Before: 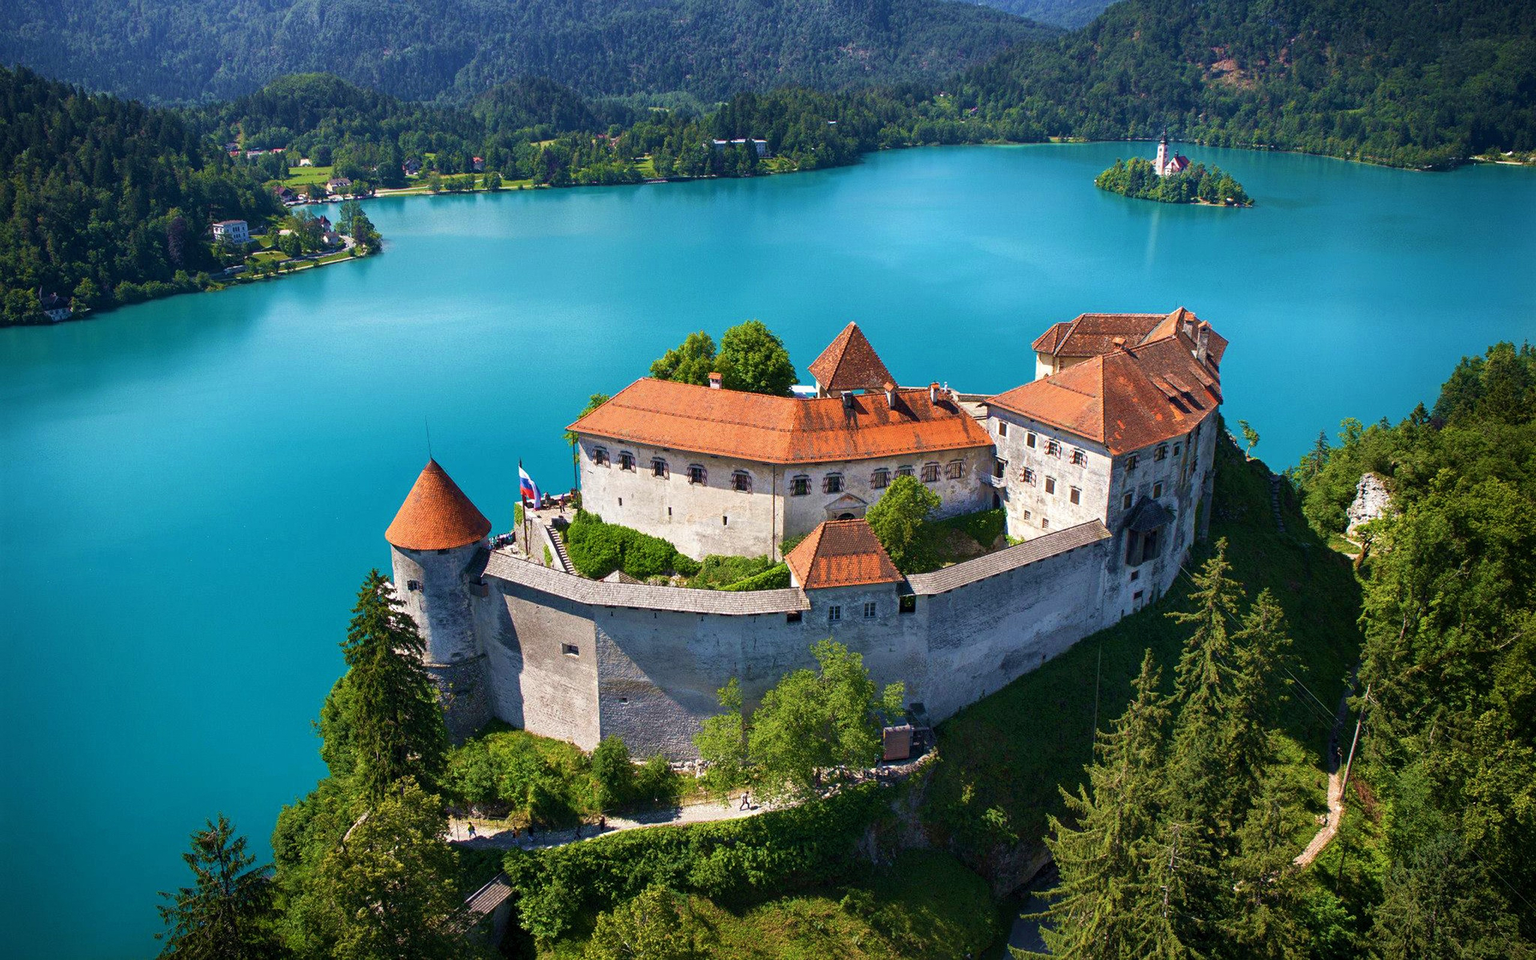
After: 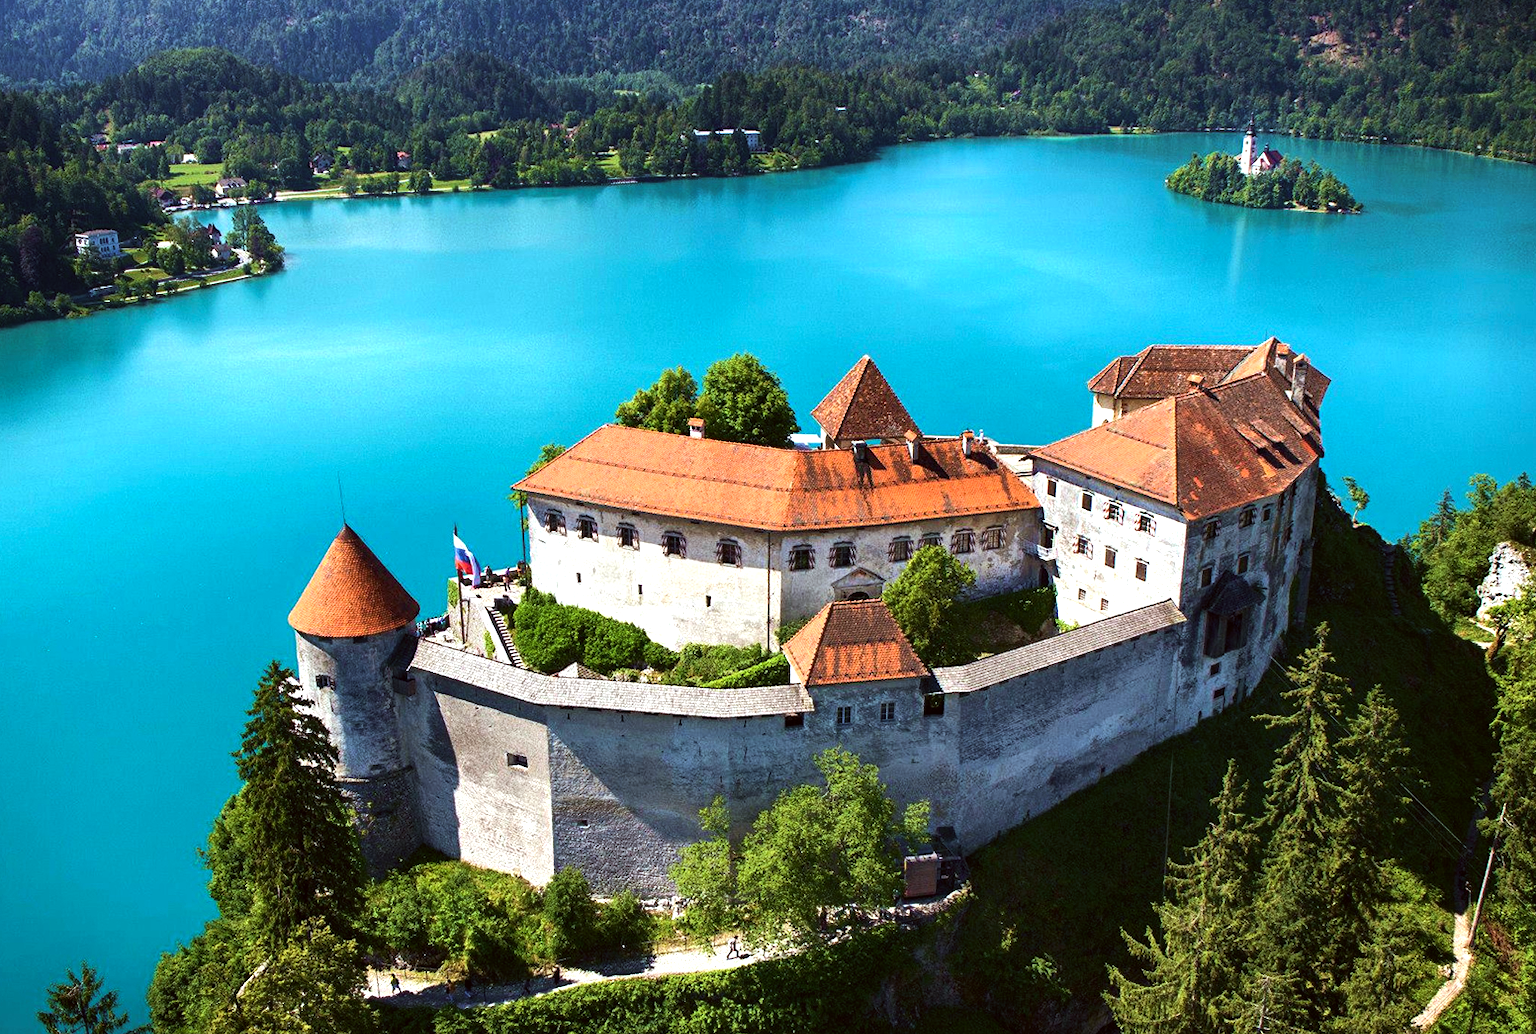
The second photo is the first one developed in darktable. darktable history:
color correction: highlights a* -4.86, highlights b* -3.95, shadows a* 3.72, shadows b* 4.24
crop: left 9.905%, top 3.588%, right 9.179%, bottom 9.232%
exposure: compensate exposure bias true, compensate highlight preservation false
tone equalizer: -8 EV -0.72 EV, -7 EV -0.701 EV, -6 EV -0.612 EV, -5 EV -0.422 EV, -3 EV 0.403 EV, -2 EV 0.6 EV, -1 EV 0.68 EV, +0 EV 0.773 EV, edges refinement/feathering 500, mask exposure compensation -1.57 EV, preserve details no
